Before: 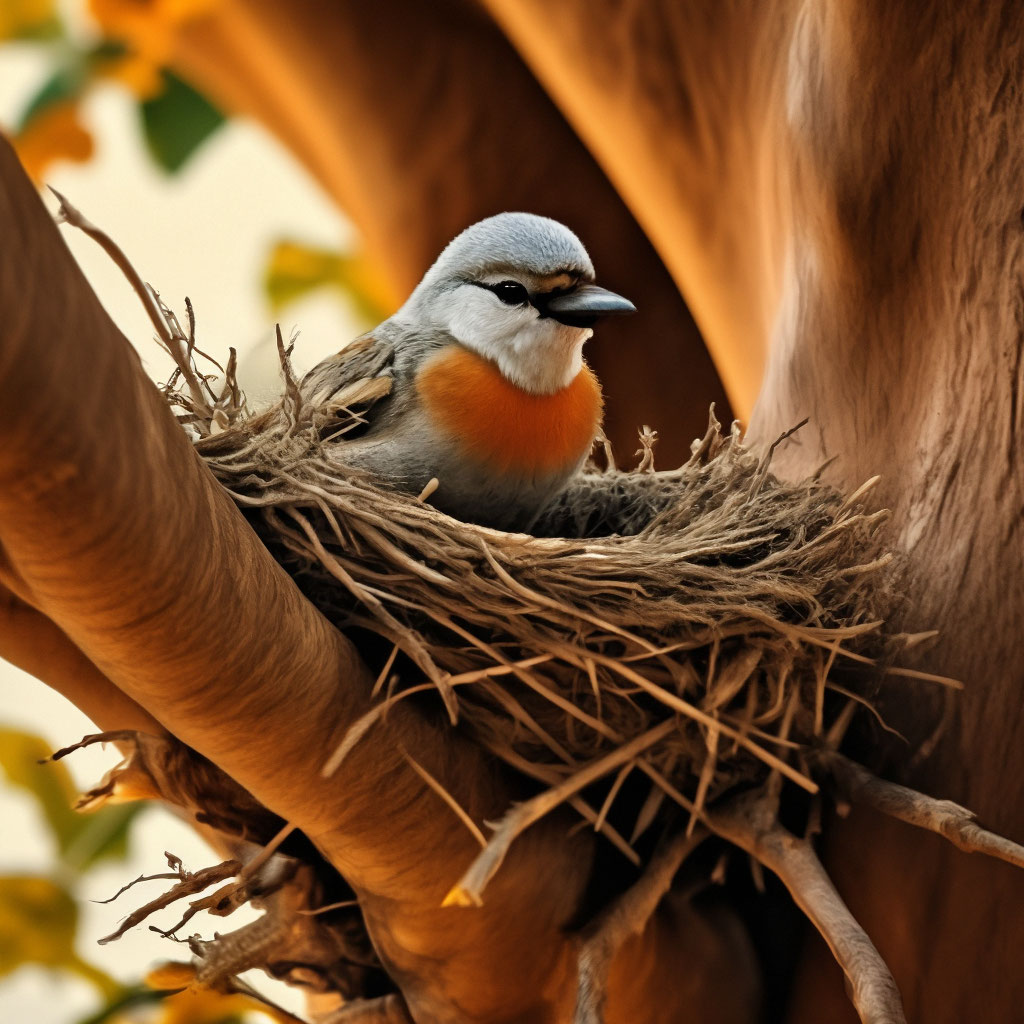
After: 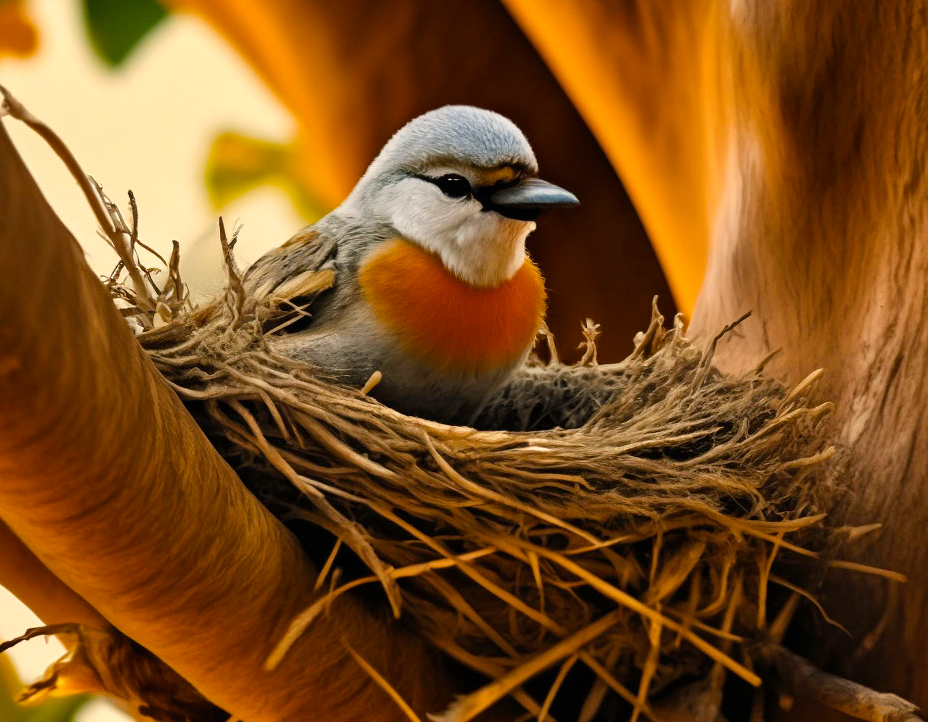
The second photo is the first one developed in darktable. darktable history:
color balance rgb: highlights gain › chroma 1.695%, highlights gain › hue 57.11°, perceptual saturation grading › global saturation 30.125%, global vibrance 20%
exposure: compensate highlight preservation false
crop: left 5.57%, top 10.451%, right 3.734%, bottom 18.958%
